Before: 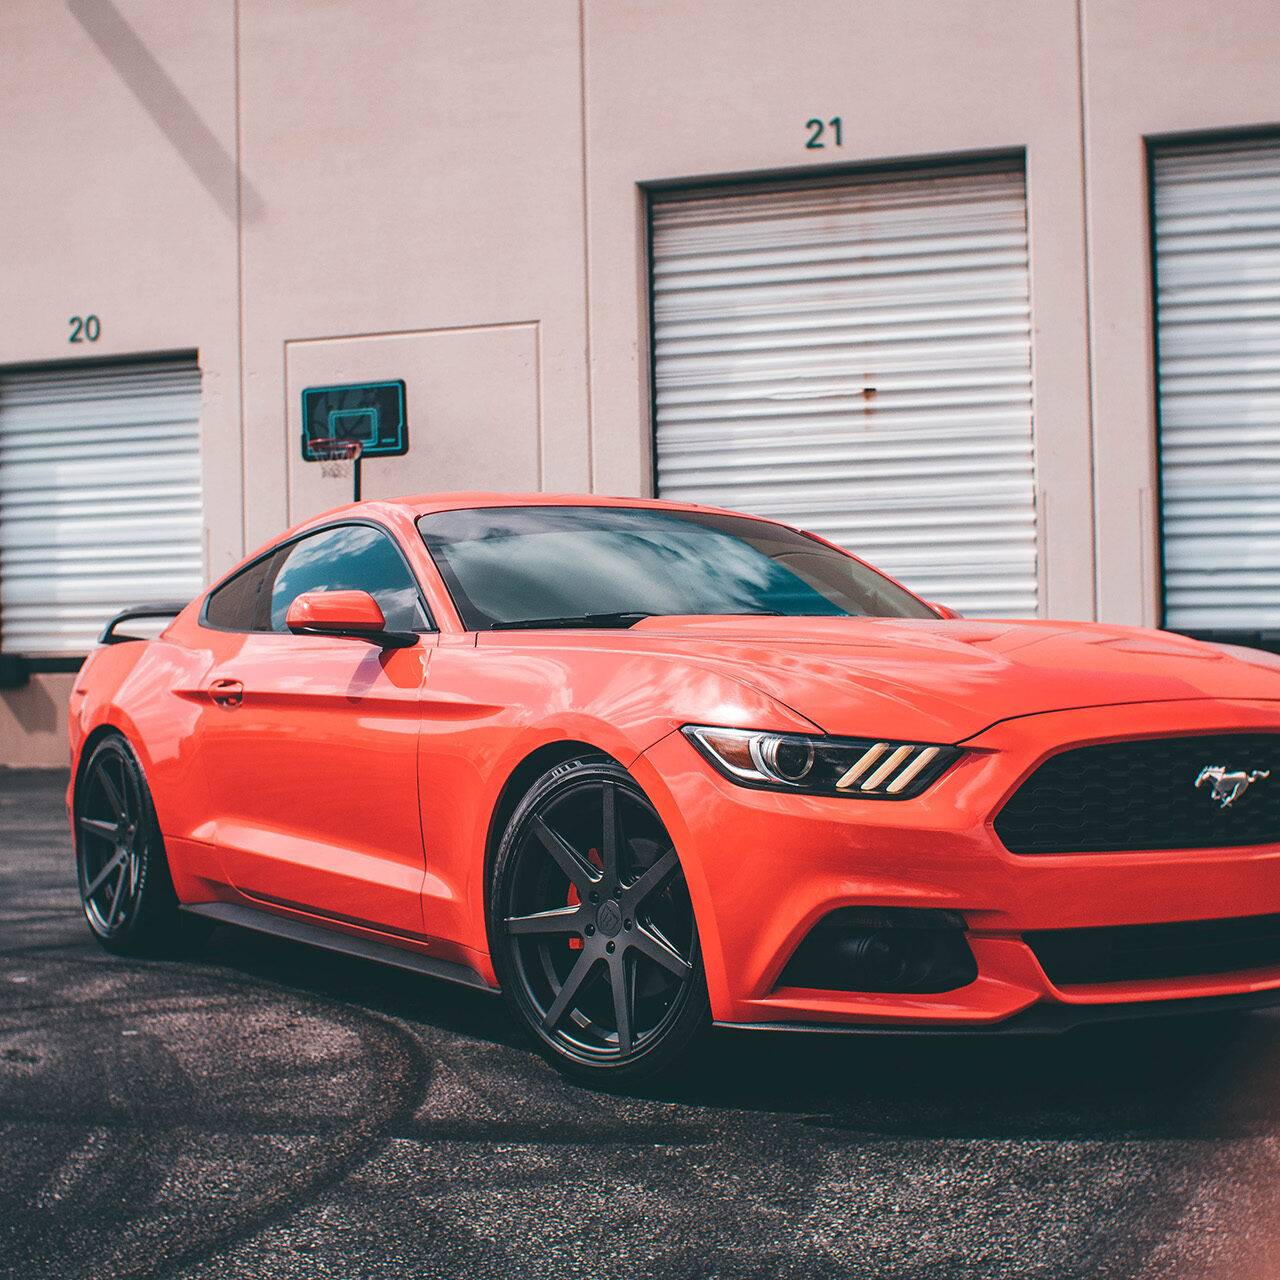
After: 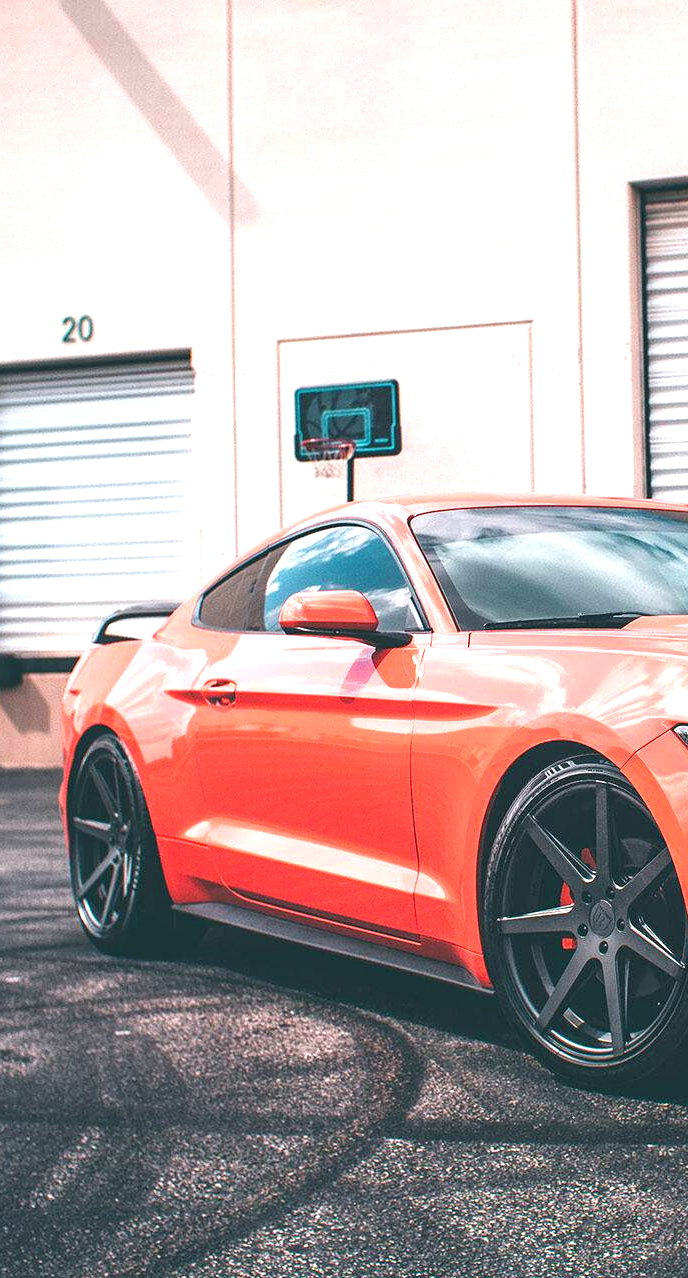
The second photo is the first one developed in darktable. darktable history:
exposure: exposure 1 EV, compensate highlight preservation false
local contrast: highlights 100%, shadows 100%, detail 120%, midtone range 0.2
crop: left 0.587%, right 45.588%, bottom 0.086%
